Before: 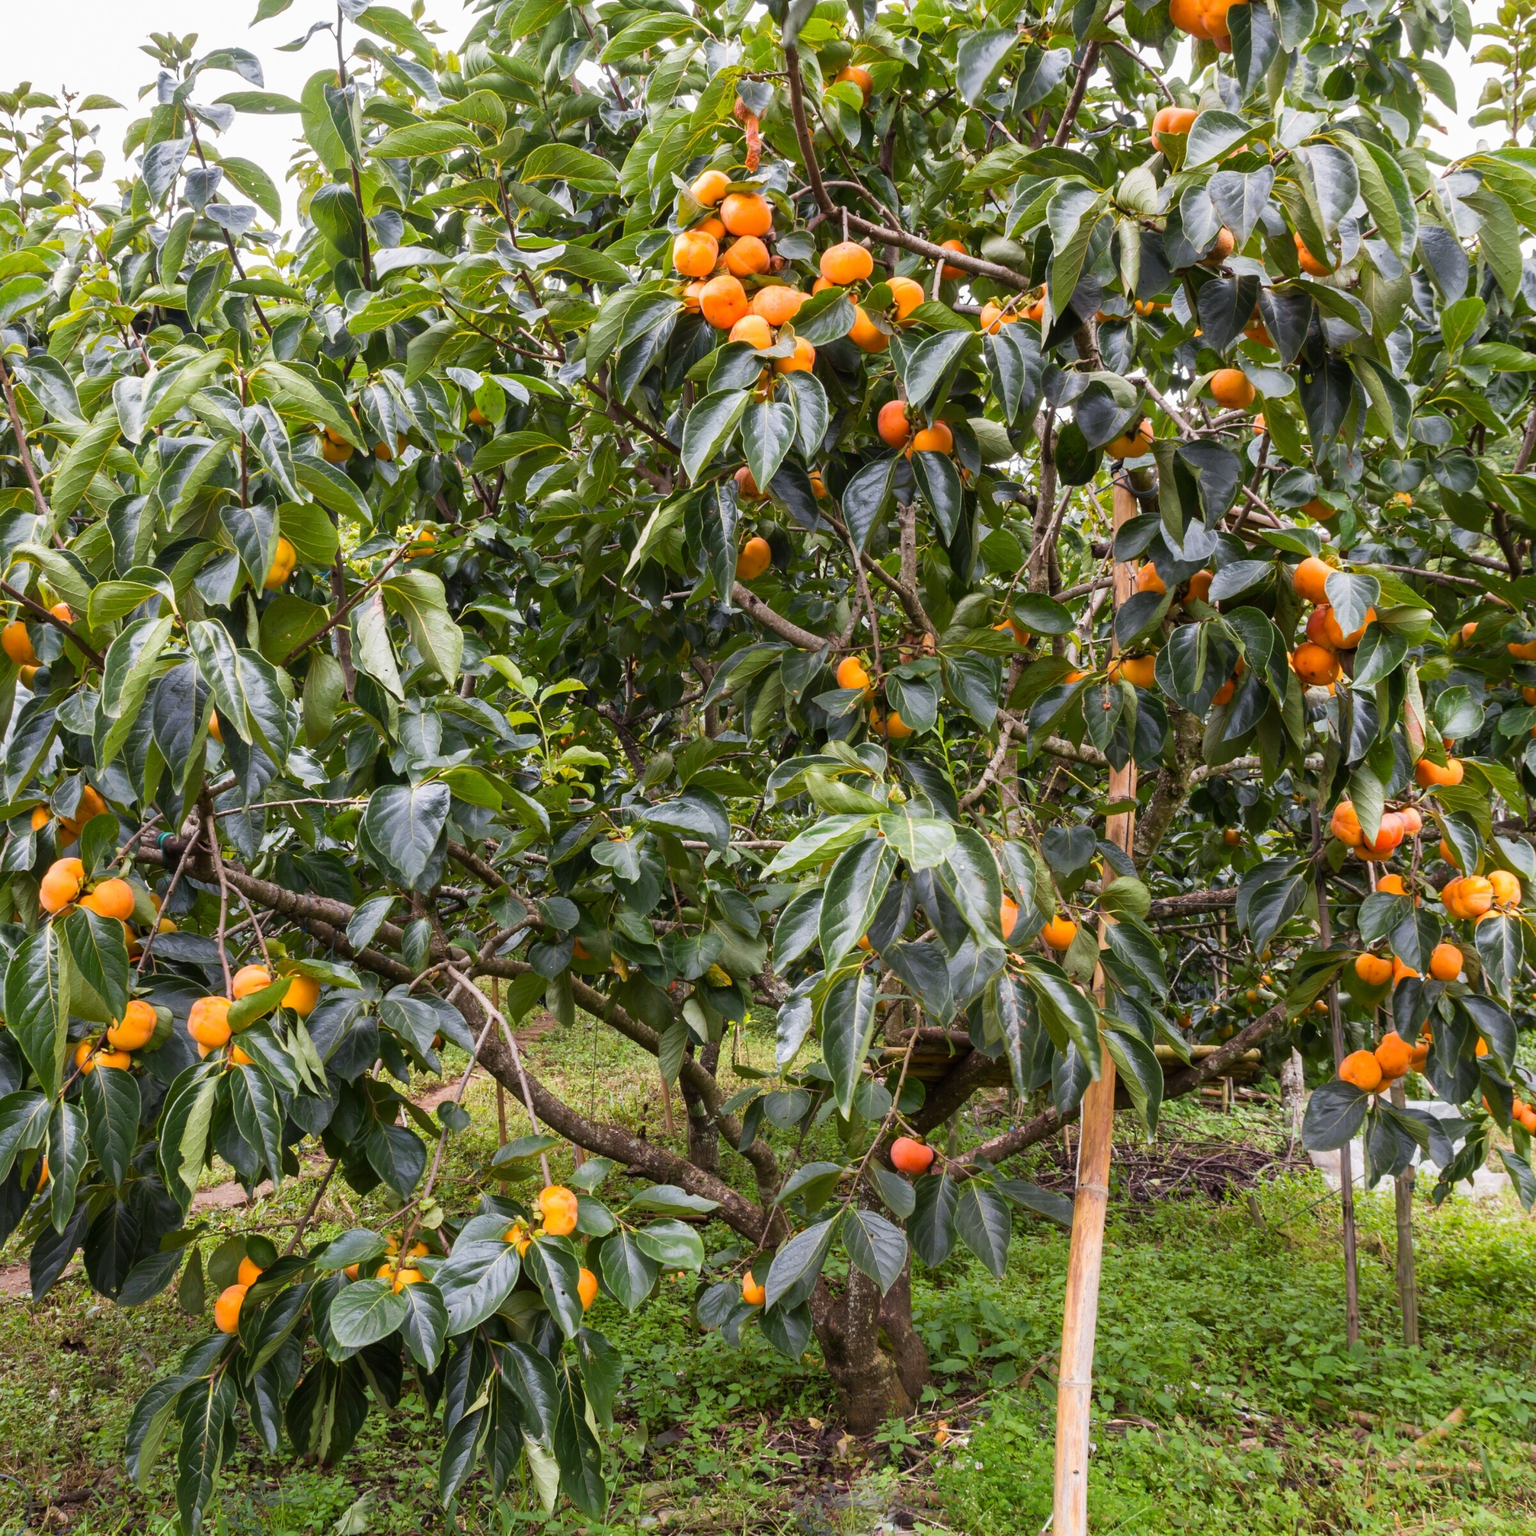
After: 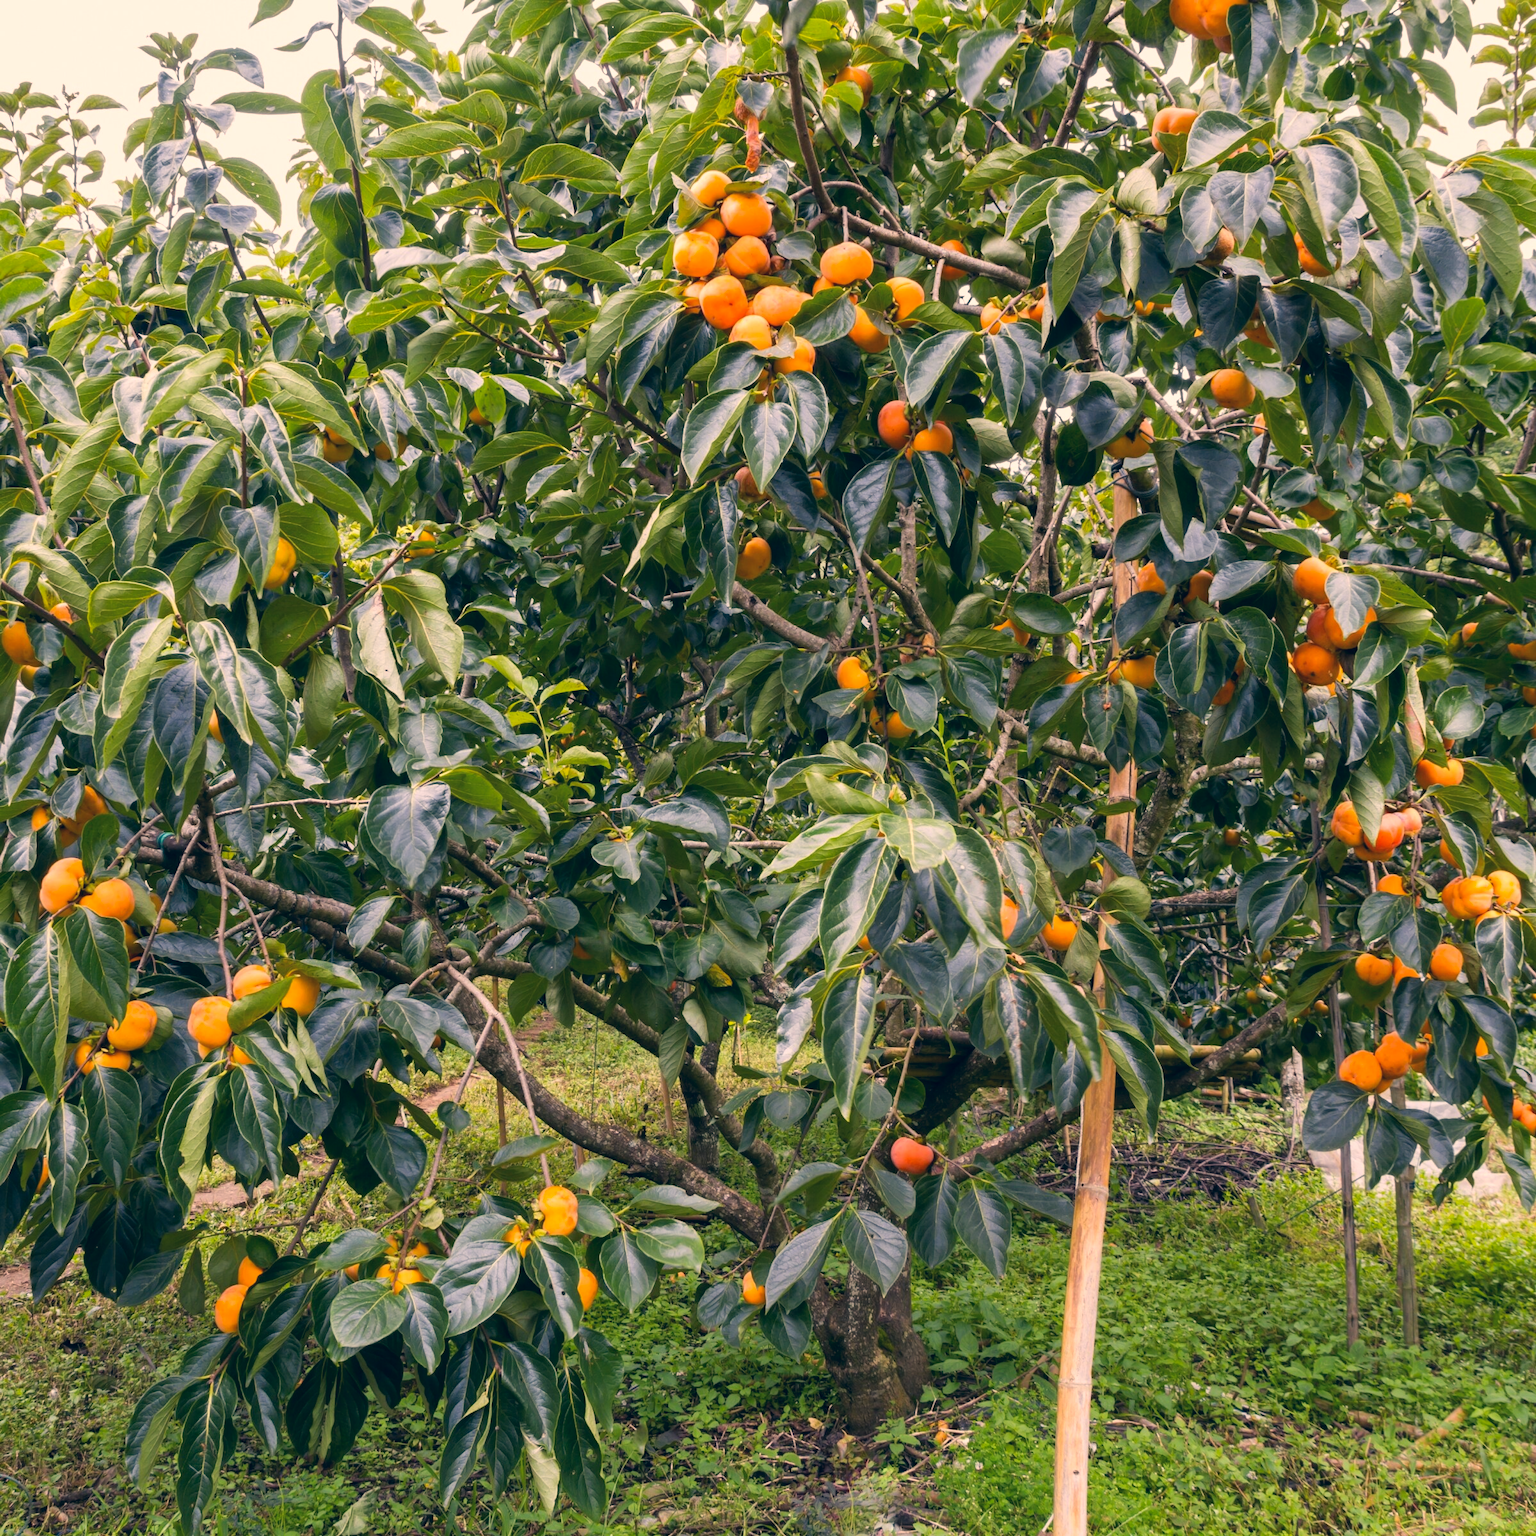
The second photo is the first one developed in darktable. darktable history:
color correction: highlights a* 10.32, highlights b* 14.06, shadows a* -10.29, shadows b* -15.03
